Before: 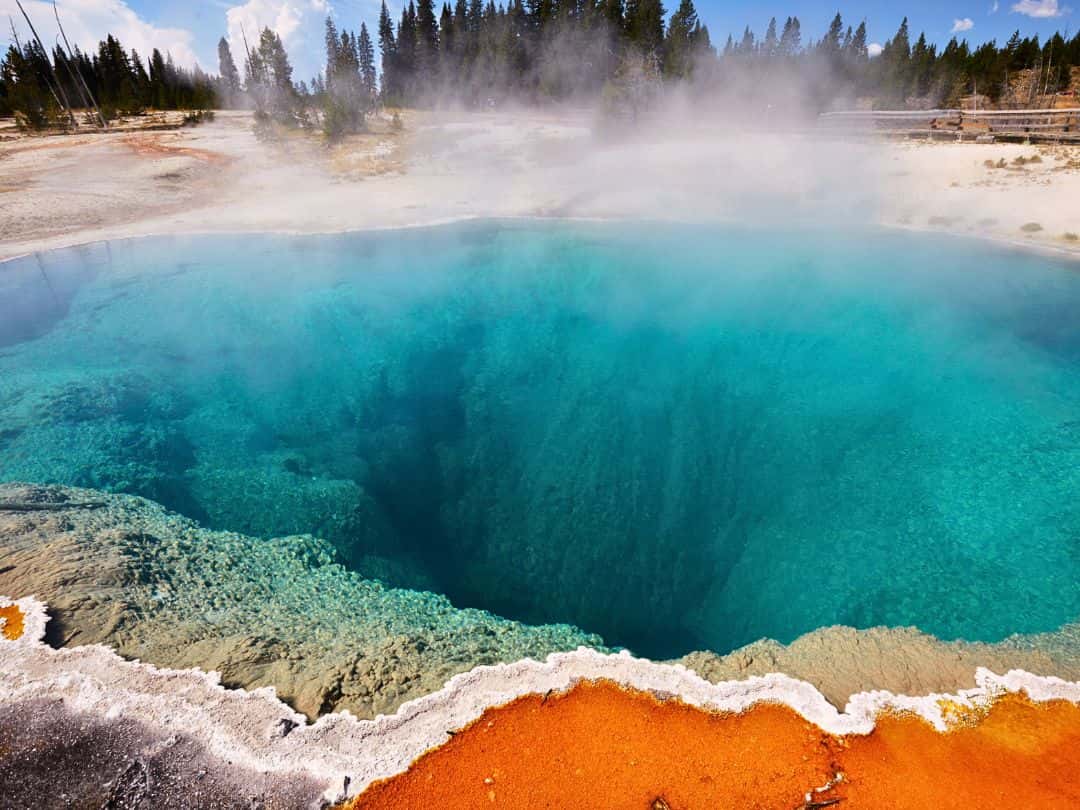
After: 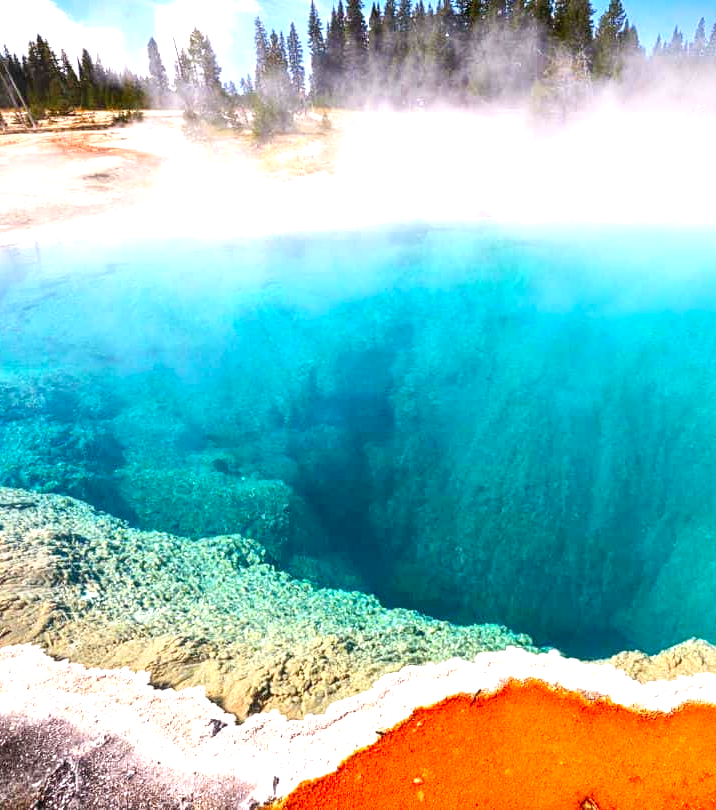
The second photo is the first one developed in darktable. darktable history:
contrast brightness saturation: contrast 0.101, brightness 0.035, saturation 0.087
color zones: curves: ch0 [(0, 0.444) (0.143, 0.442) (0.286, 0.441) (0.429, 0.441) (0.571, 0.441) (0.714, 0.441) (0.857, 0.442) (1, 0.444)]
crop and rotate: left 6.658%, right 26.968%
levels: levels [0, 0.478, 1]
exposure: black level correction 0, exposure 1.2 EV, compensate highlight preservation false
local contrast: detail 130%
